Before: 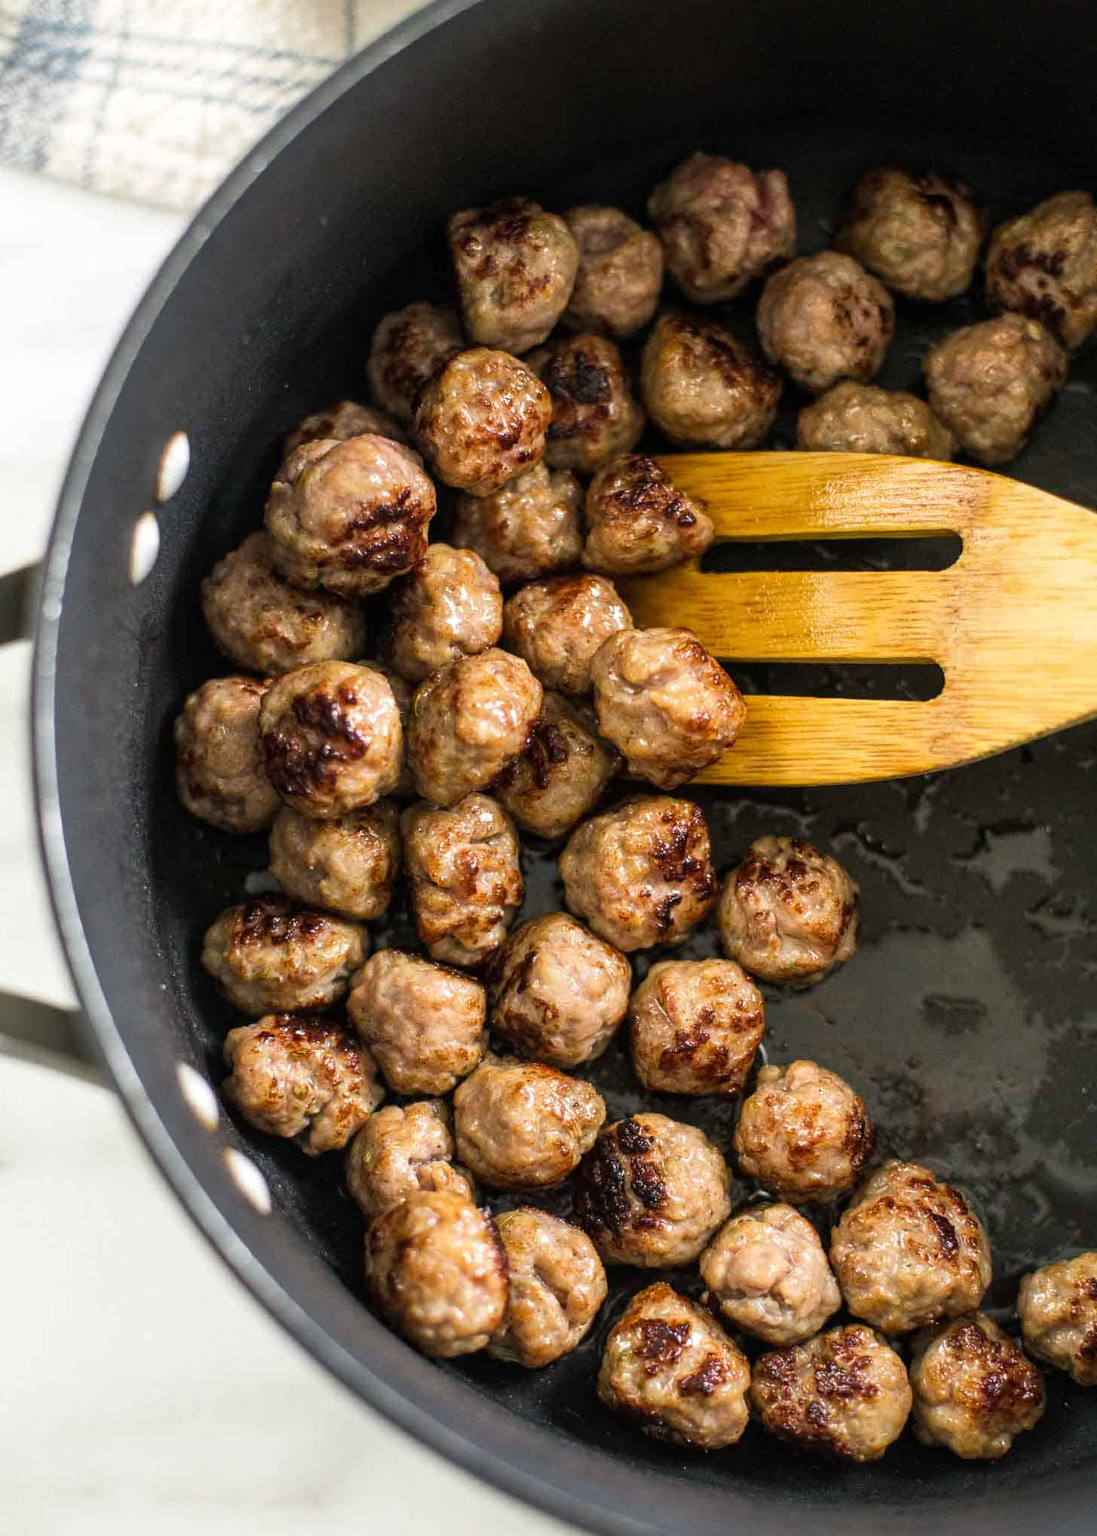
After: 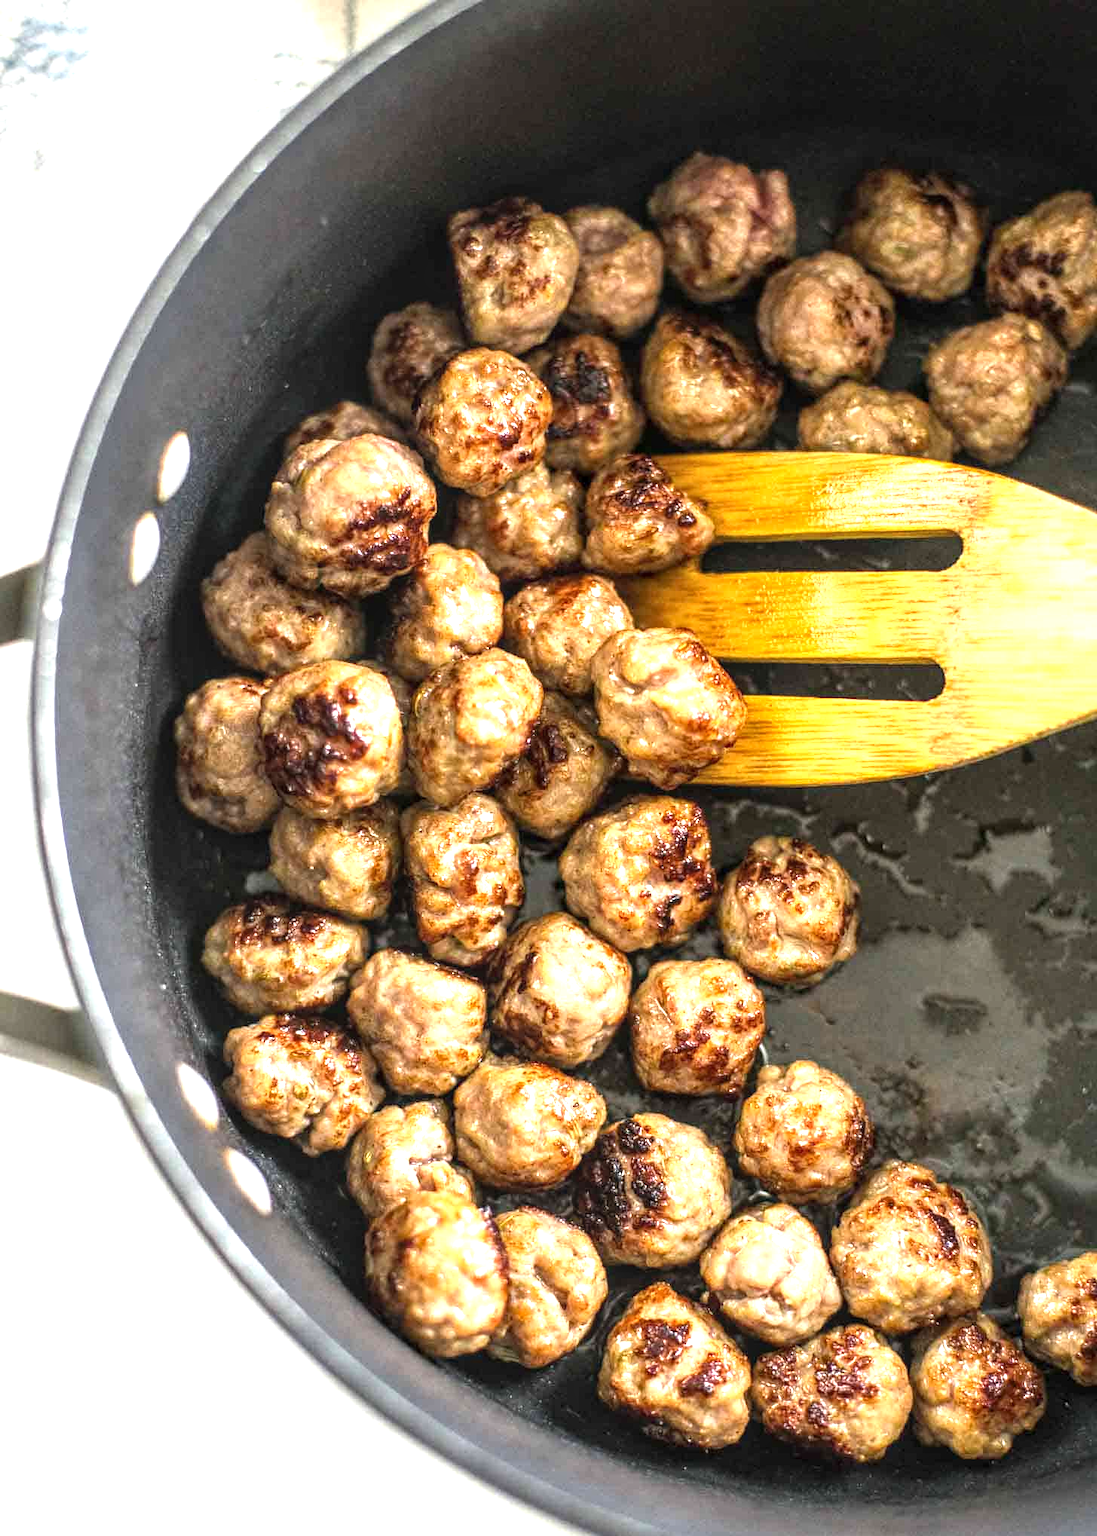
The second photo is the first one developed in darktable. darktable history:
exposure: black level correction 0, exposure 1.095 EV, compensate highlight preservation false
local contrast: on, module defaults
